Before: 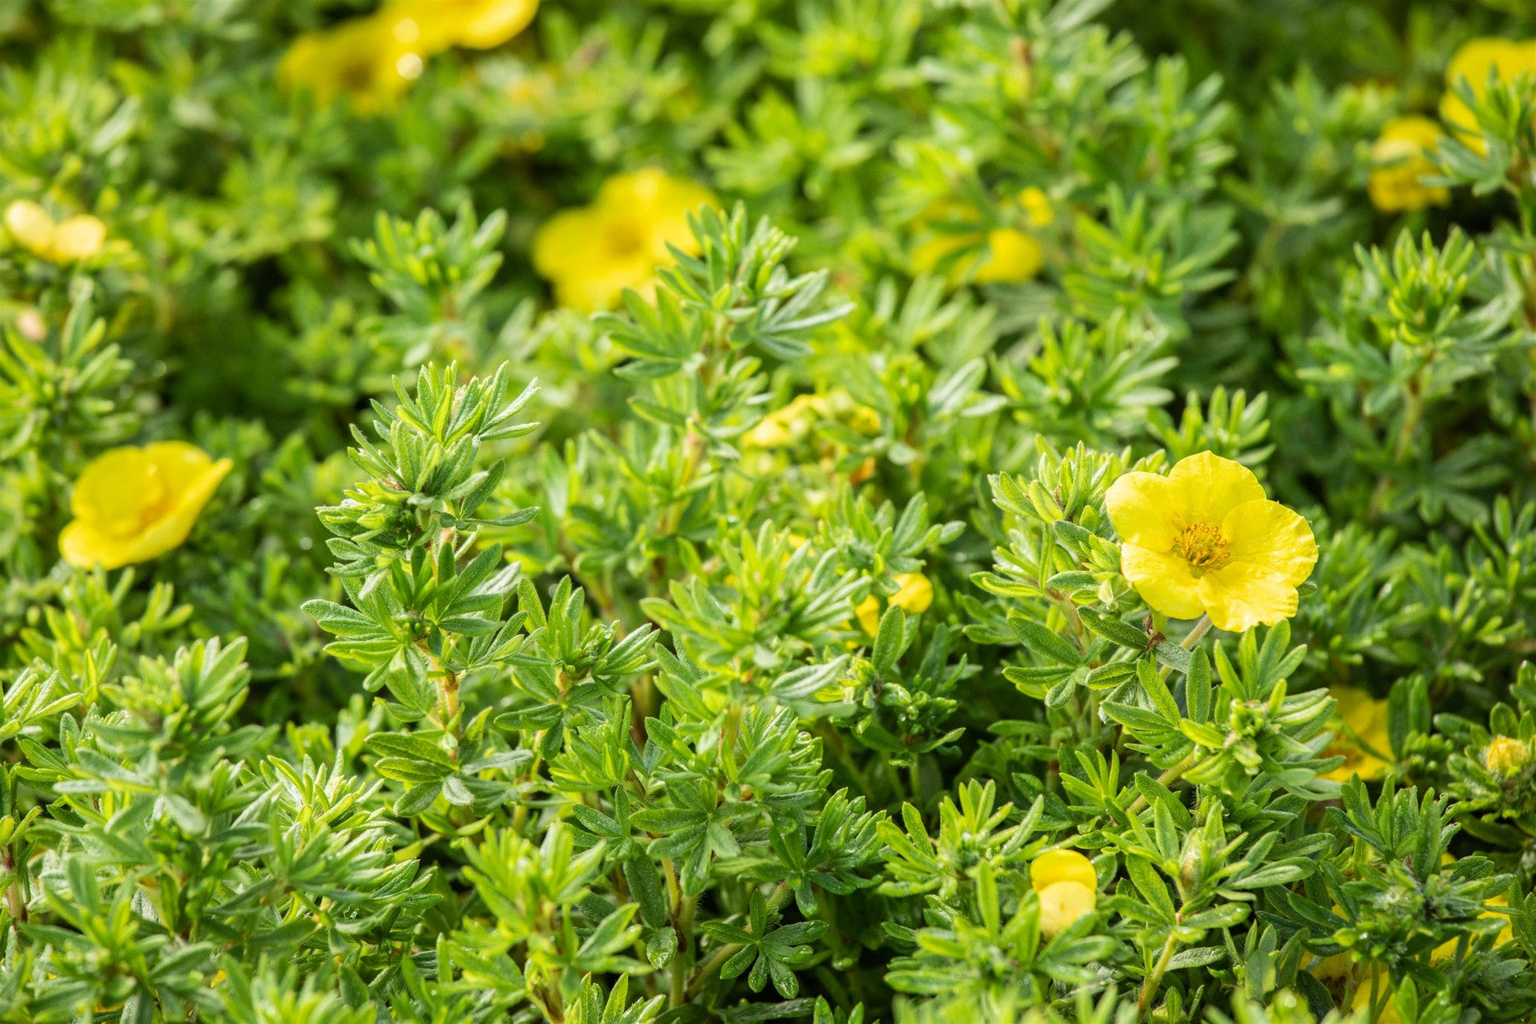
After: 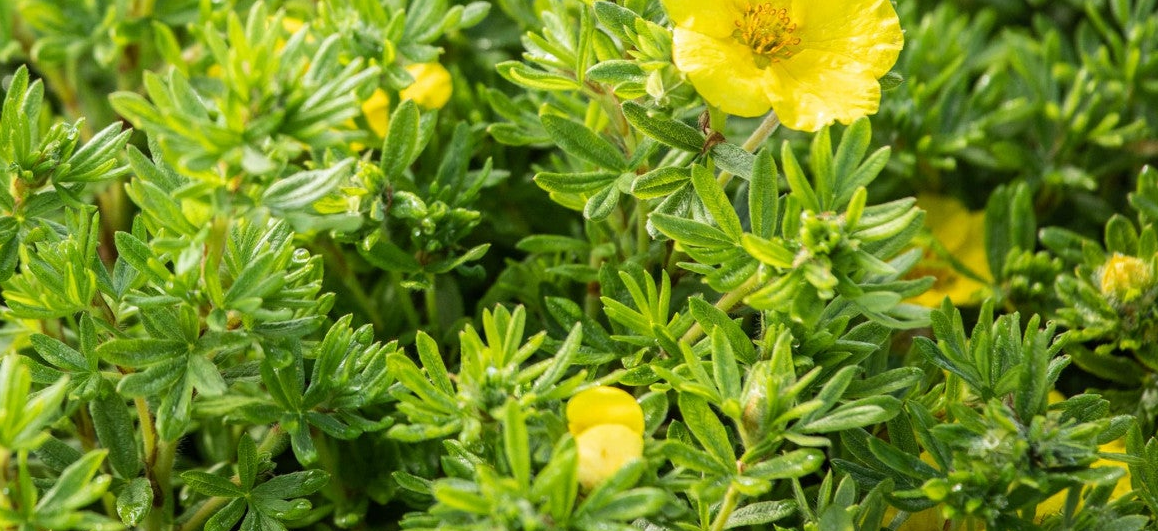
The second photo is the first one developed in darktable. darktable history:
crop and rotate: left 35.653%, top 50.79%, bottom 4.886%
